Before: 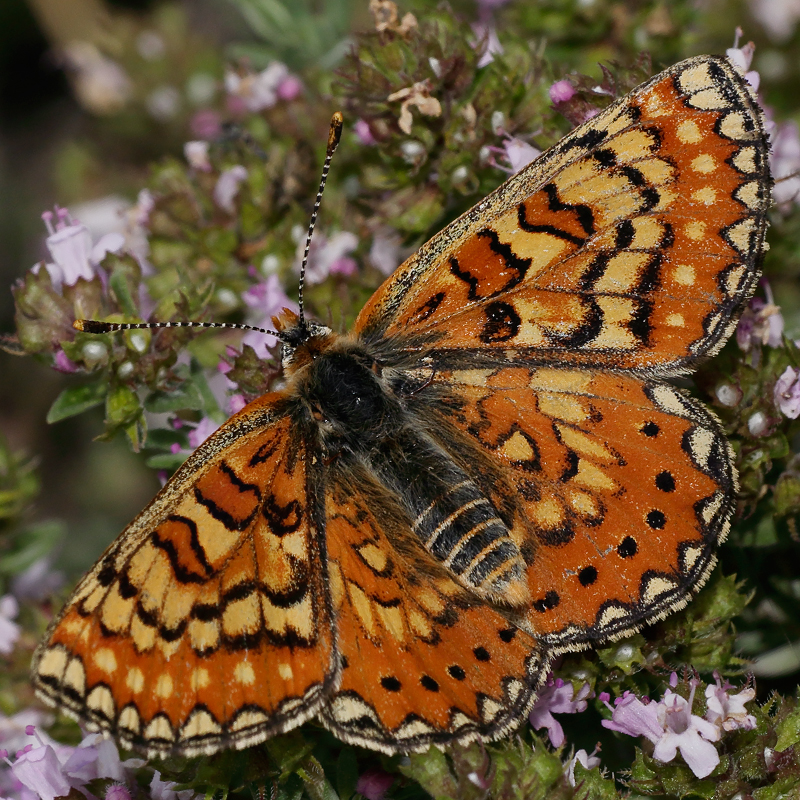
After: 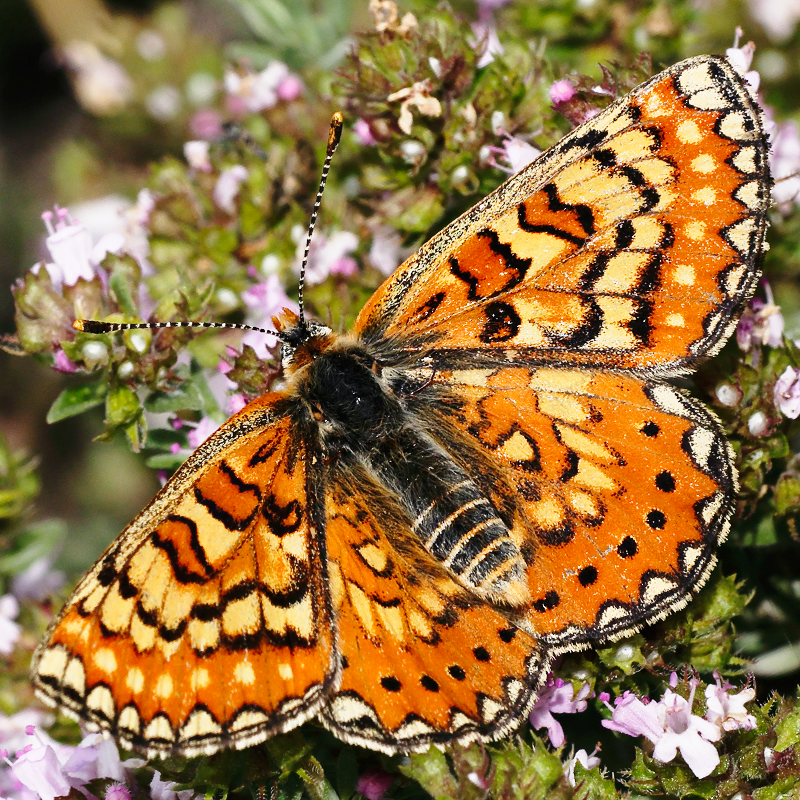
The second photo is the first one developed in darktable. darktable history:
base curve: curves: ch0 [(0, 0) (0.028, 0.03) (0.121, 0.232) (0.46, 0.748) (0.859, 0.968) (1, 1)], preserve colors none
exposure: exposure 0.376 EV, compensate highlight preservation false
color zones: curves: ch0 [(0.25, 0.5) (0.428, 0.473) (0.75, 0.5)]; ch1 [(0.243, 0.479) (0.398, 0.452) (0.75, 0.5)]
